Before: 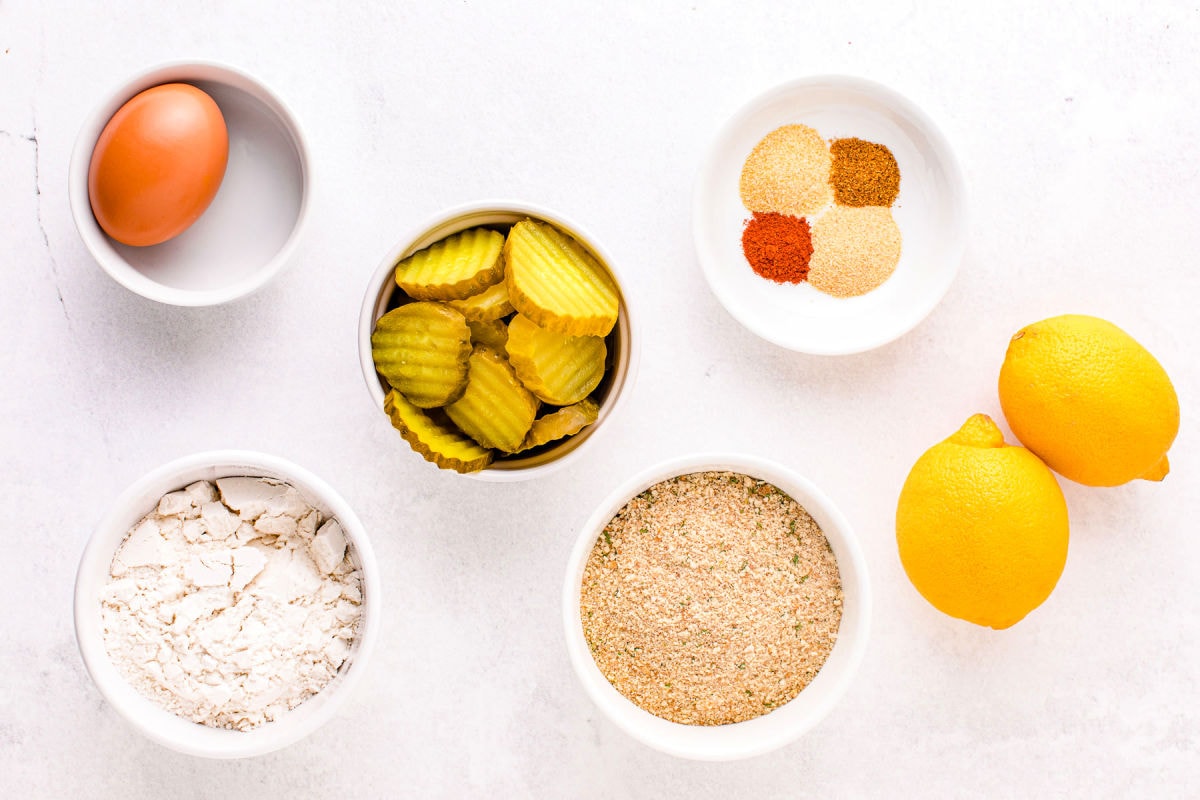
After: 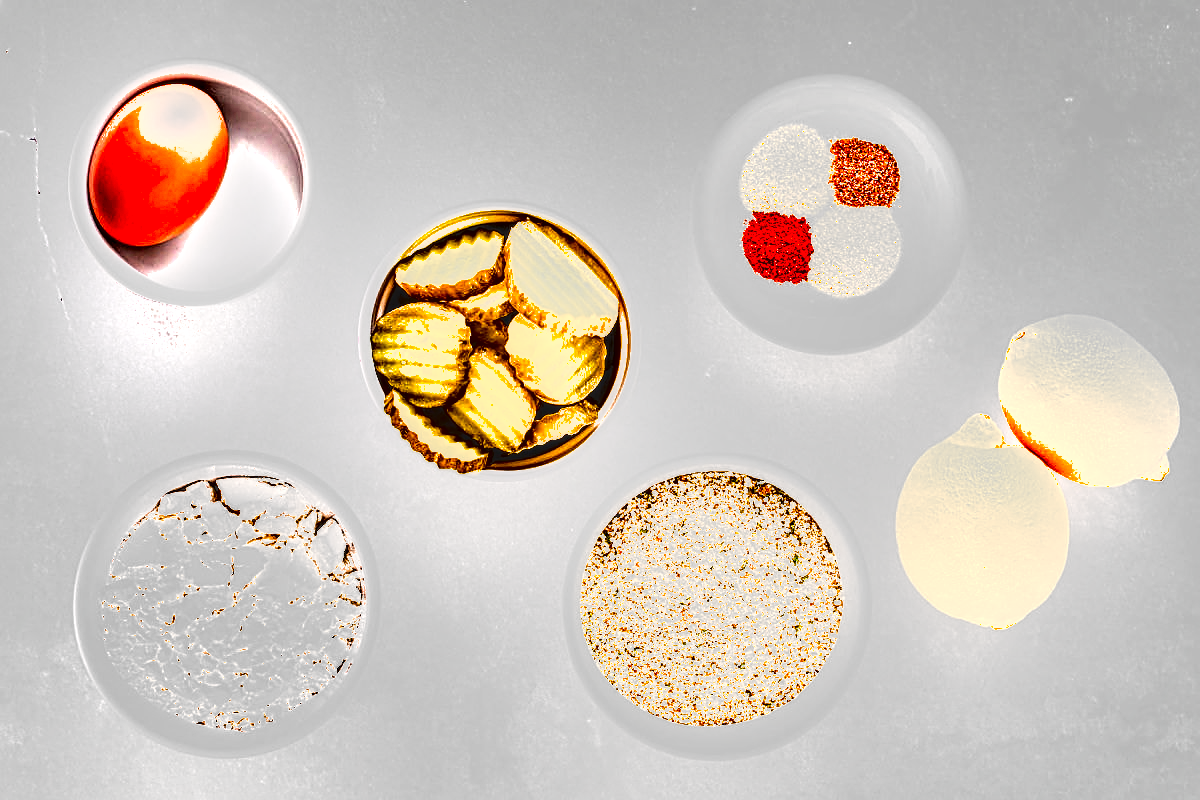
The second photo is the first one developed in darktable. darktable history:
local contrast: on, module defaults
sharpen: on, module defaults
exposure: exposure 1.267 EV, compensate highlight preservation false
shadows and highlights: low approximation 0.01, soften with gaussian
